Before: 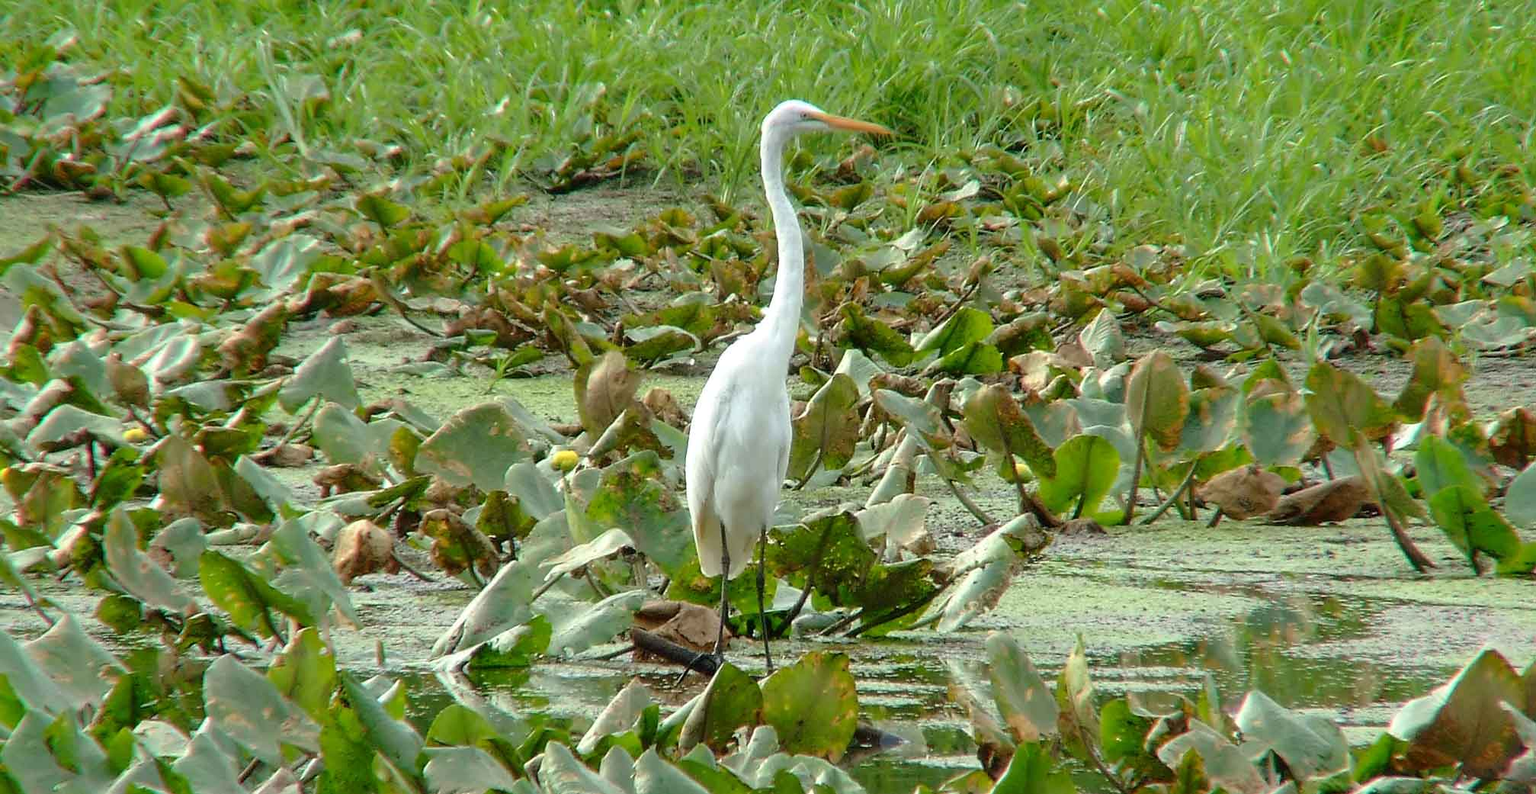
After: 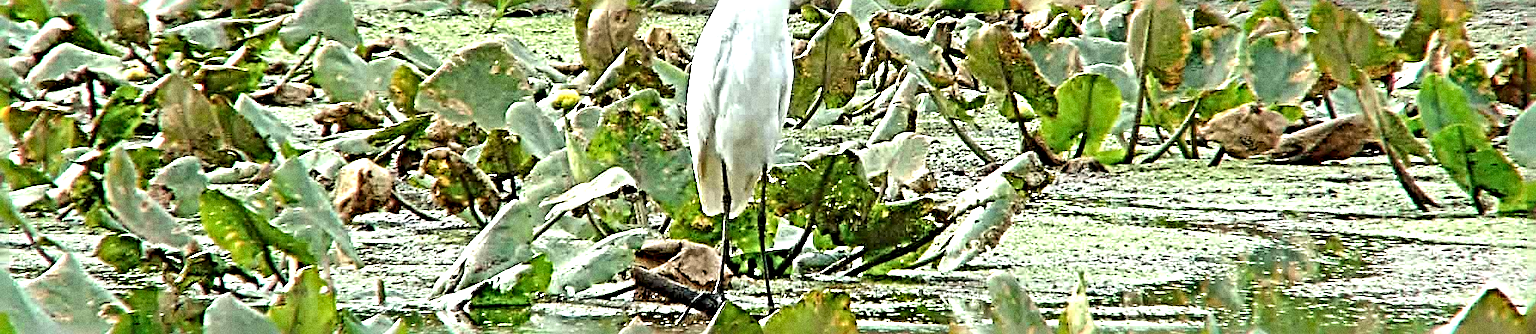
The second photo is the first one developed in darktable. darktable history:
exposure: black level correction 0, exposure 0.7 EV, compensate exposure bias true, compensate highlight preservation false
crop: top 45.551%, bottom 12.262%
grain: coarseness 0.09 ISO, strength 40%
sharpen: radius 6.3, amount 1.8, threshold 0
